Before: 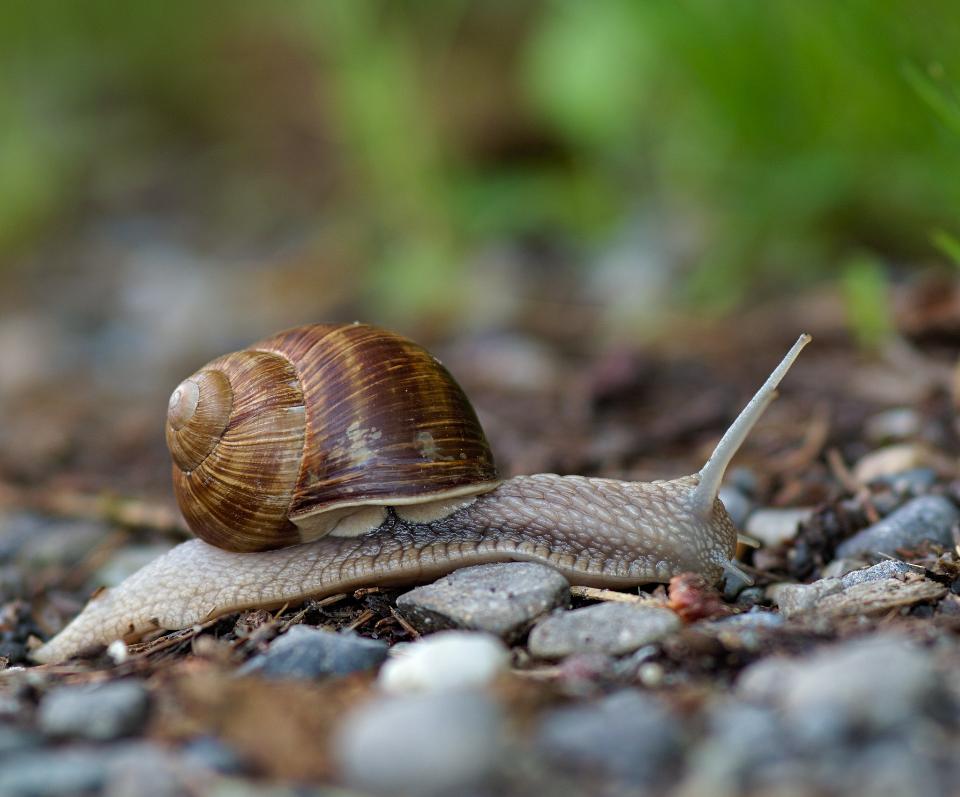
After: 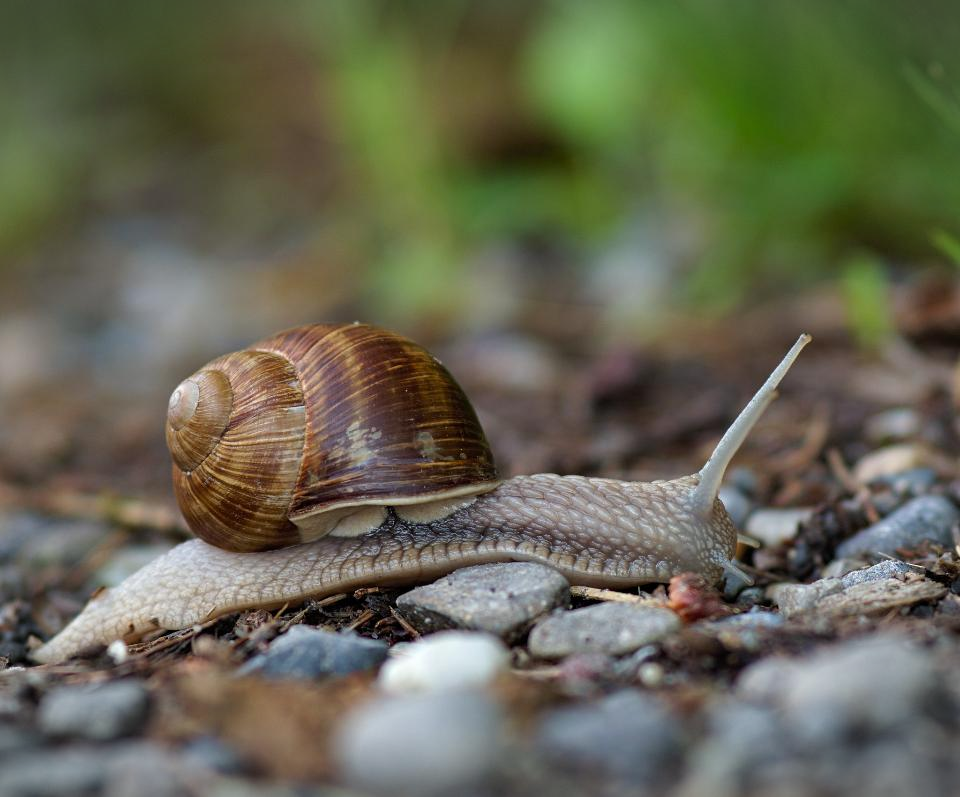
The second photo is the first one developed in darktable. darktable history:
vignetting: fall-off start 99.85%, brightness -0.288, width/height ratio 1.307
